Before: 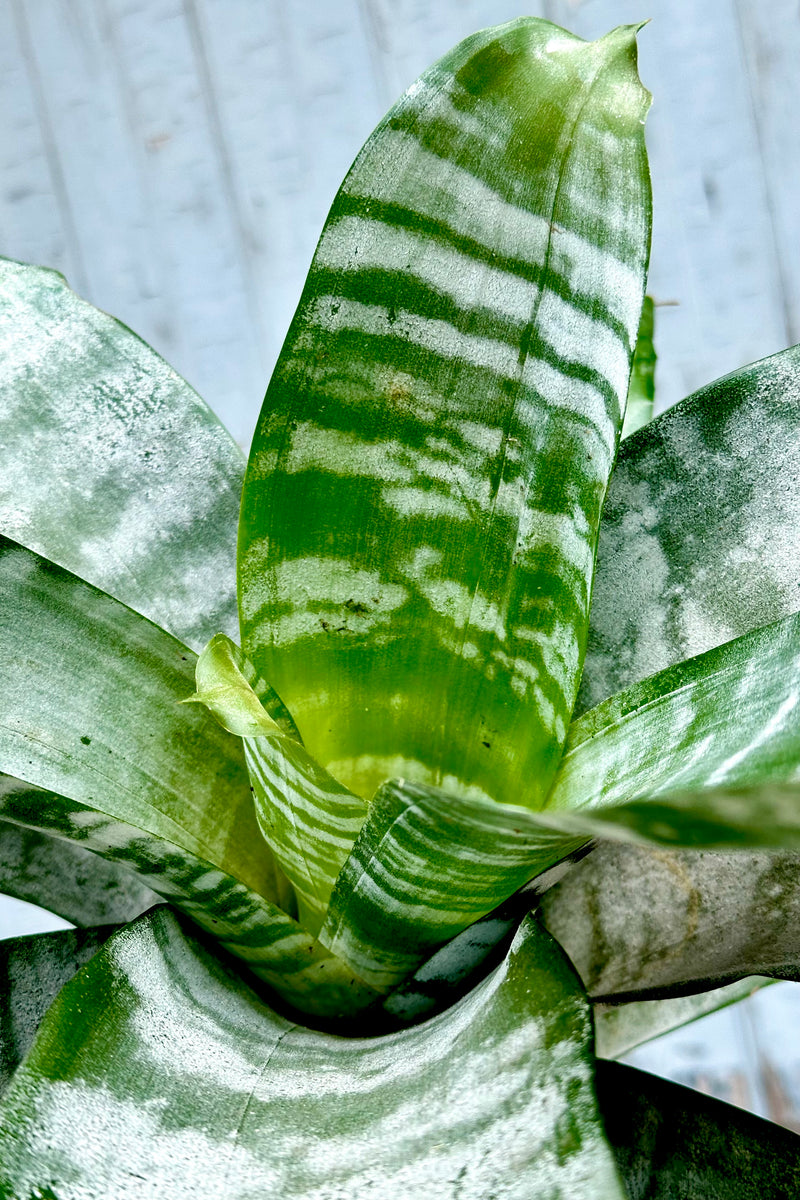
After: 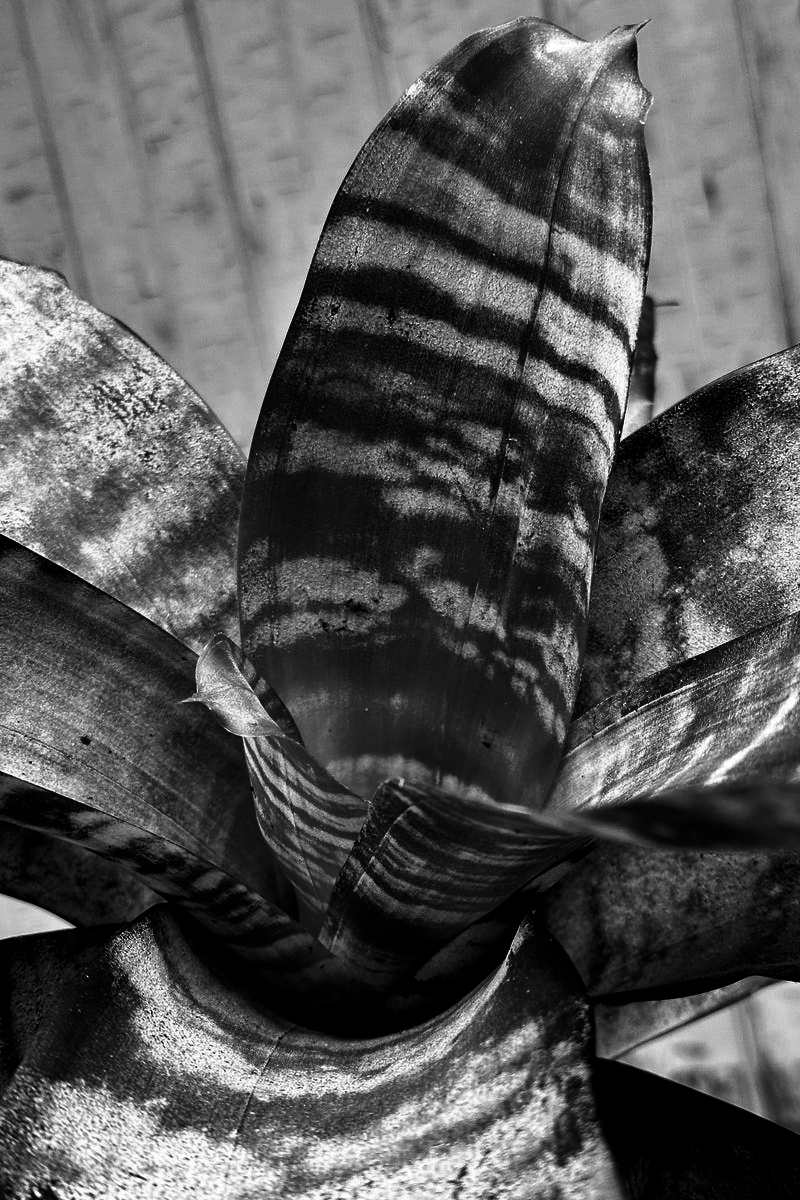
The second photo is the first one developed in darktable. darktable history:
contrast brightness saturation: contrast 0.02, brightness -1, saturation -1
tone equalizer: on, module defaults
